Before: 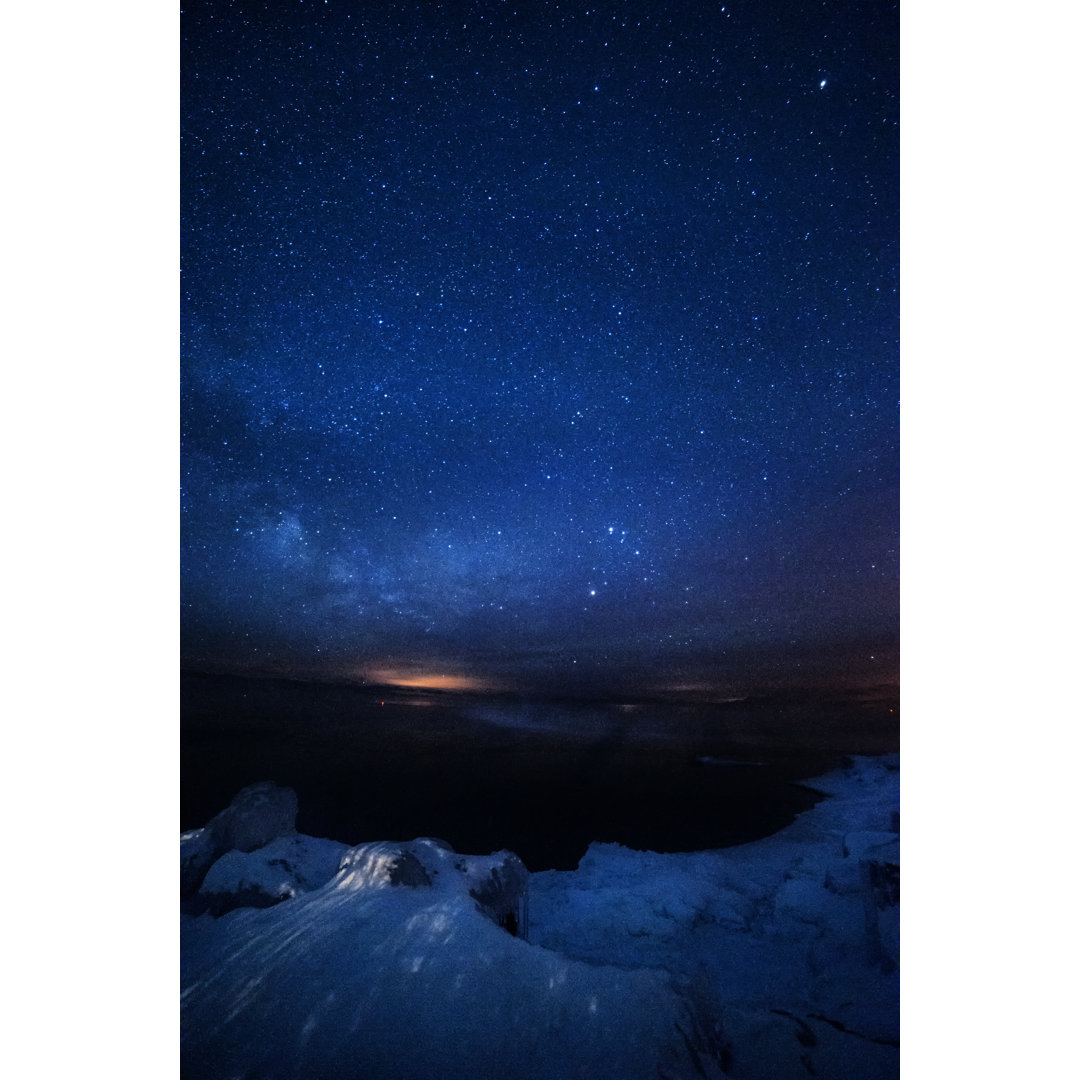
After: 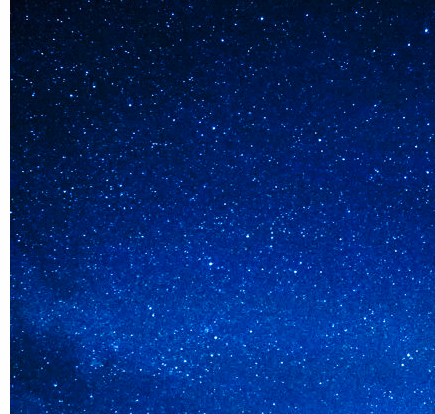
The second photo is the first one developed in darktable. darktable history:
color balance rgb: power › luminance 9.912%, power › chroma 2.813%, power › hue 59.6°, highlights gain › chroma 1.522%, highlights gain › hue 311.52°, perceptual saturation grading › global saturation 0.535%, global vibrance 9.301%
base curve: curves: ch0 [(0, 0) (0.028, 0.03) (0.121, 0.232) (0.46, 0.748) (0.859, 0.968) (1, 1)], preserve colors none
crop: left 15.746%, top 5.457%, right 43.974%, bottom 56.162%
